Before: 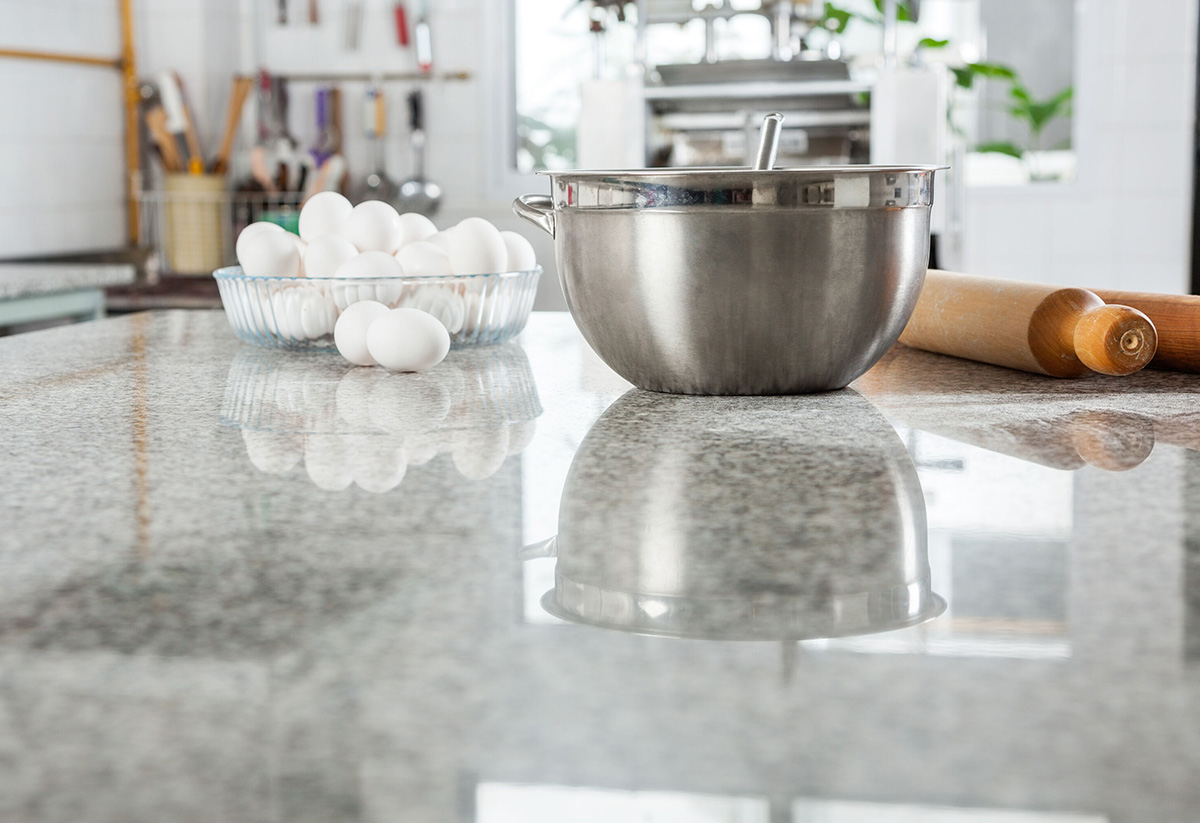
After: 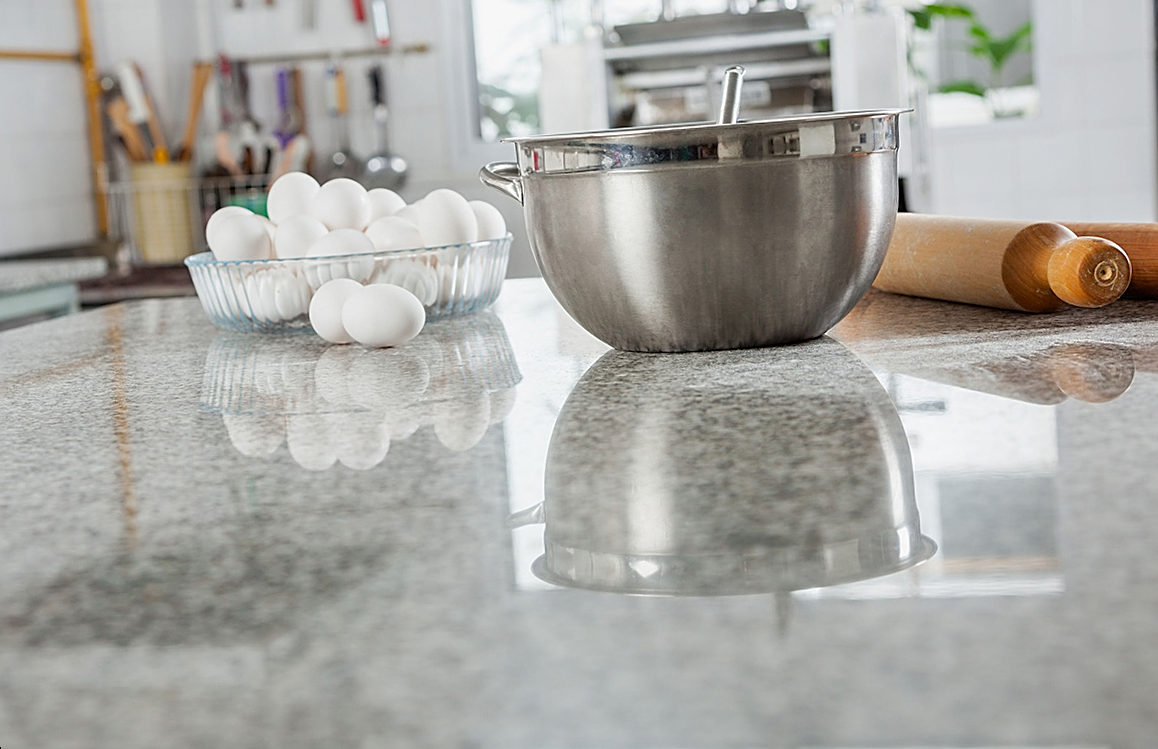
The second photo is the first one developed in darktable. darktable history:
rotate and perspective: rotation -3.52°, crop left 0.036, crop right 0.964, crop top 0.081, crop bottom 0.919
sharpen: on, module defaults
shadows and highlights: shadows -20, white point adjustment -2, highlights -35
